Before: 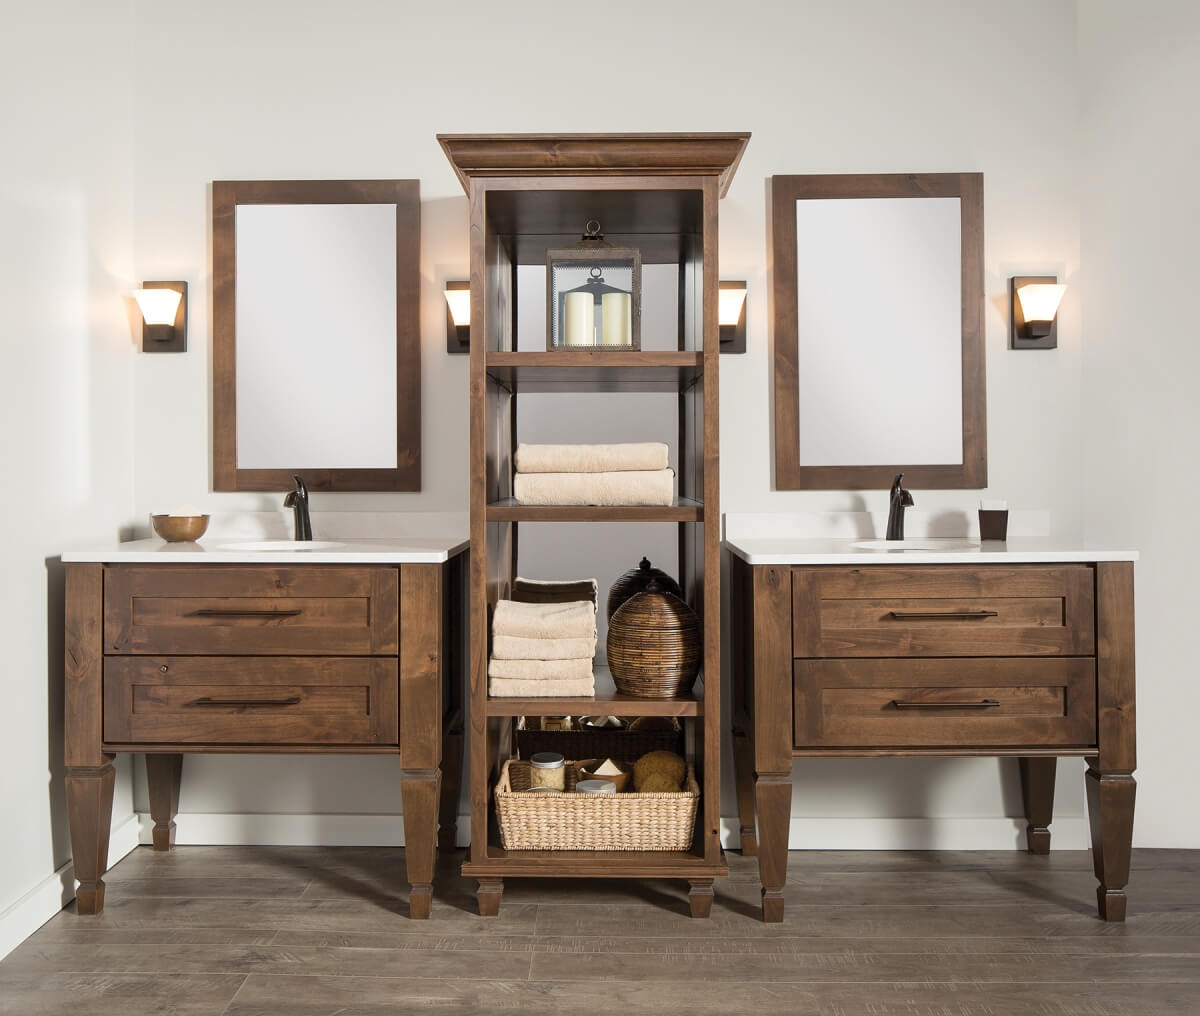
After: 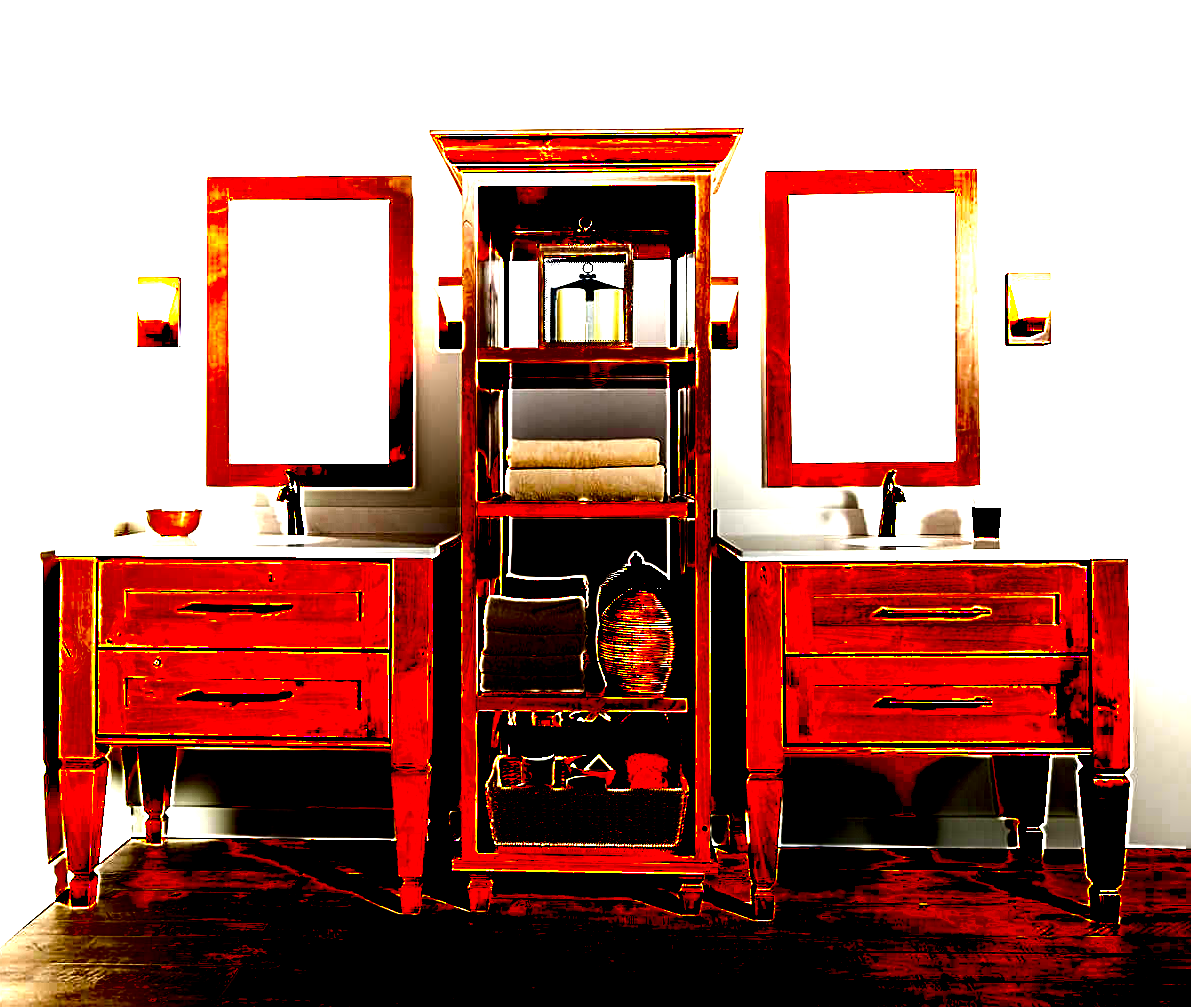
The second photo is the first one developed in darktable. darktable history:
local contrast: shadows 94%
sharpen: on, module defaults
exposure: black level correction 0.1, exposure 3 EV, compensate highlight preservation false
rotate and perspective: rotation 0.192°, lens shift (horizontal) -0.015, crop left 0.005, crop right 0.996, crop top 0.006, crop bottom 0.99
